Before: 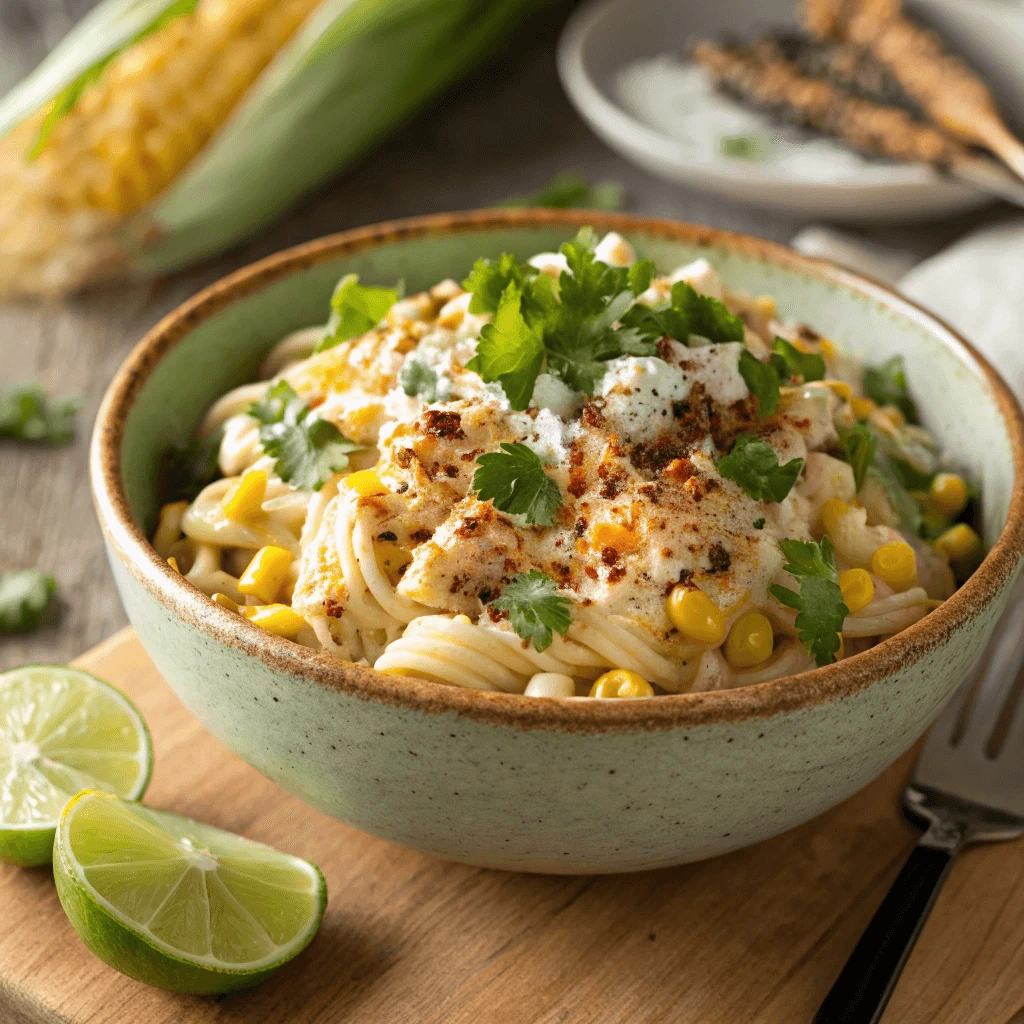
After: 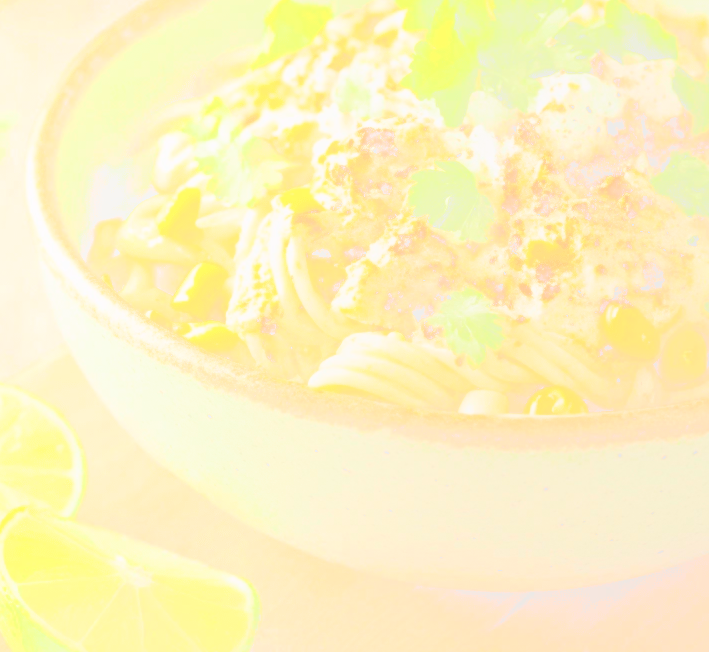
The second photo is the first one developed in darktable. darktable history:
crop: left 6.488%, top 27.668%, right 24.183%, bottom 8.656%
bloom: size 85%, threshold 5%, strength 85%
local contrast: detail 70%
filmic rgb: black relative exposure -7.32 EV, white relative exposure 5.09 EV, hardness 3.2
shadows and highlights: shadows 24.5, highlights -78.15, soften with gaussian
sharpen: on, module defaults
